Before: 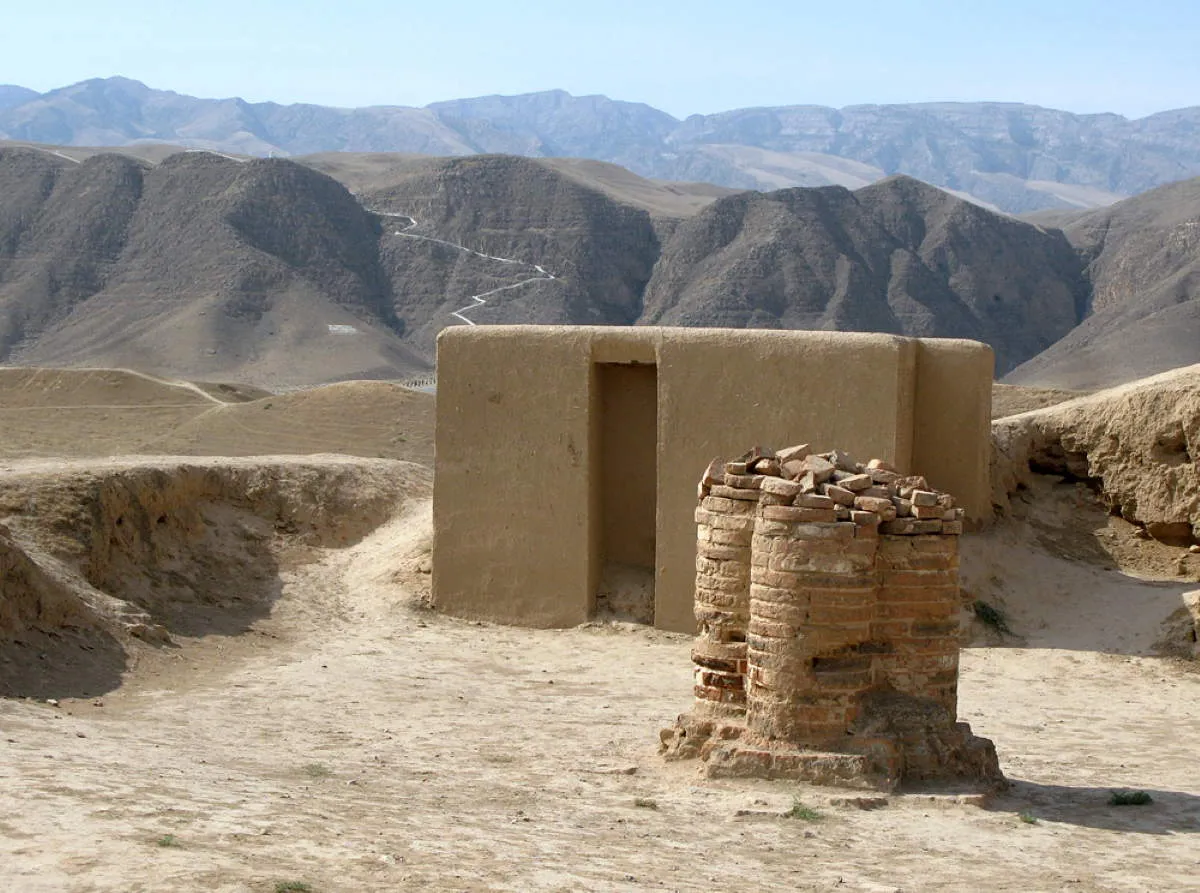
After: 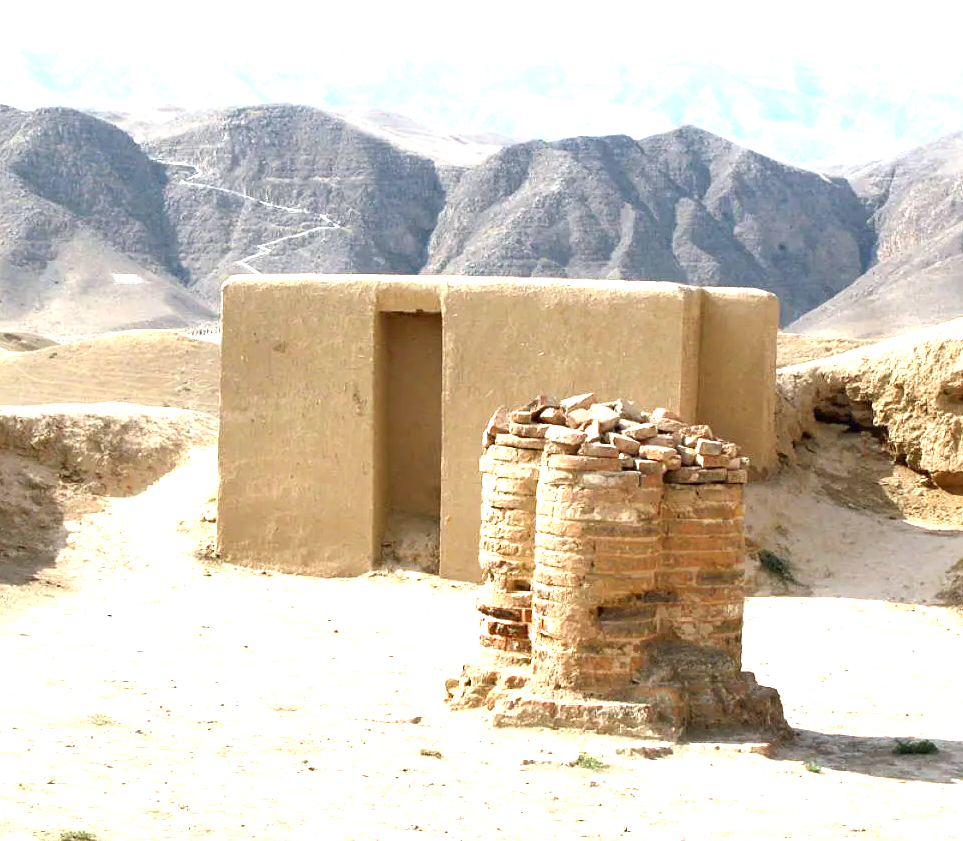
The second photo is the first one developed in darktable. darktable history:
crop and rotate: left 17.959%, top 5.771%, right 1.742%
exposure: black level correction 0, exposure 1.741 EV, compensate exposure bias true, compensate highlight preservation false
shadows and highlights: shadows 20.55, highlights -20.99, soften with gaussian
rotate and perspective: automatic cropping off
